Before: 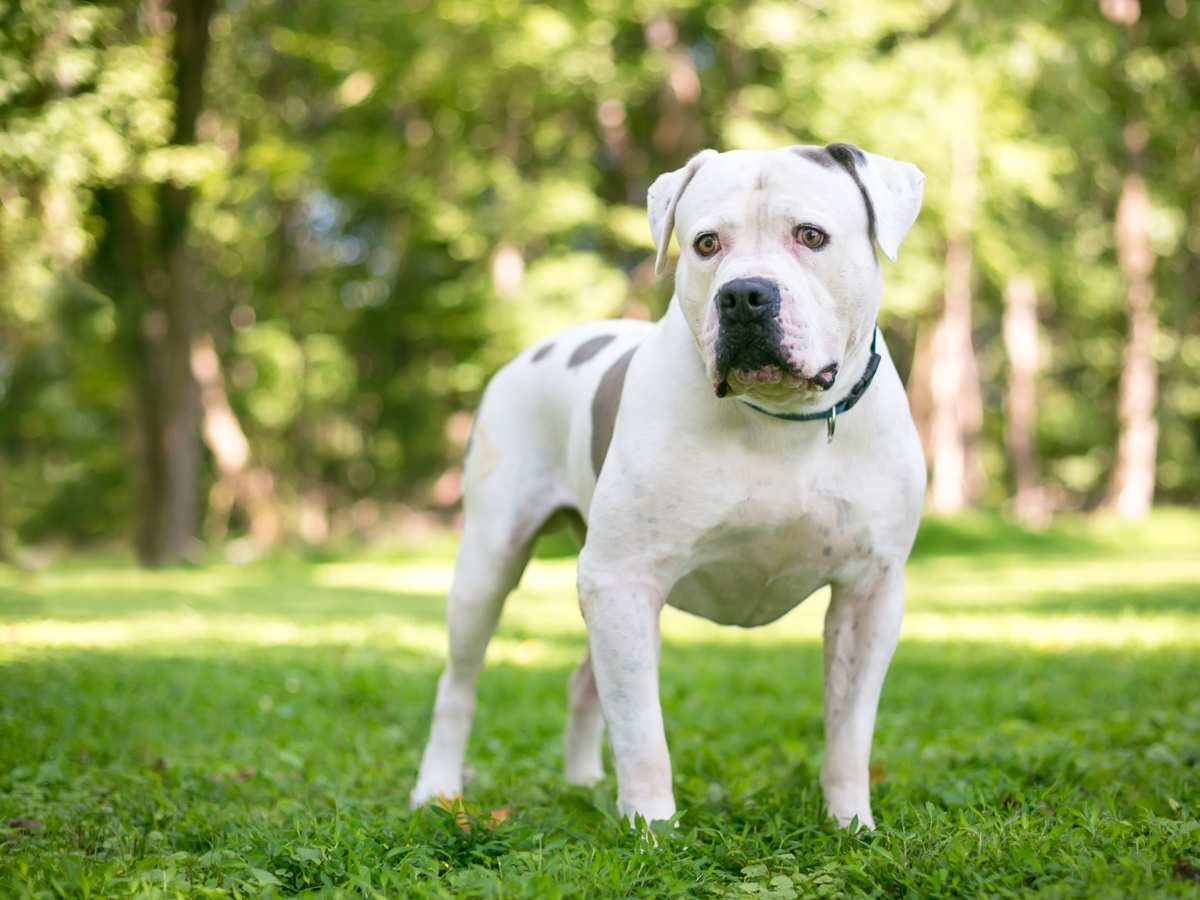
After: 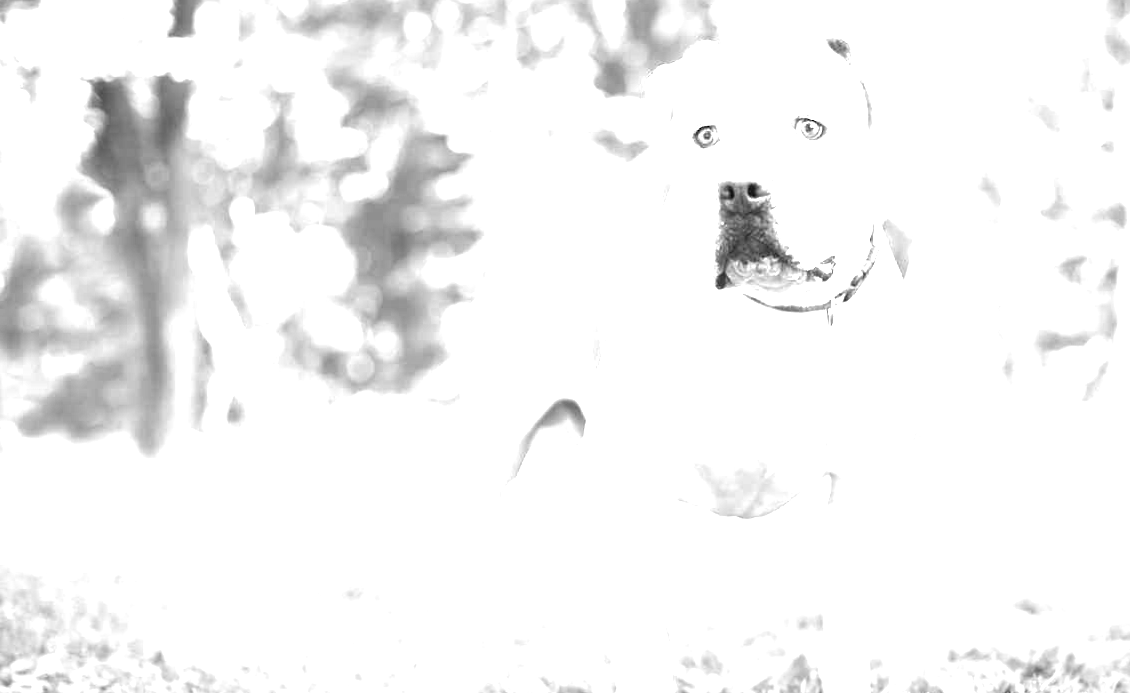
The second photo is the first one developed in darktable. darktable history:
exposure: exposure 2.944 EV, compensate exposure bias true, compensate highlight preservation false
crop and rotate: angle 0.078°, top 11.994%, right 5.65%, bottom 10.856%
color zones: curves: ch0 [(0, 0.613) (0.01, 0.613) (0.245, 0.448) (0.498, 0.529) (0.642, 0.665) (0.879, 0.777) (0.99, 0.613)]; ch1 [(0, 0) (0.143, 0) (0.286, 0) (0.429, 0) (0.571, 0) (0.714, 0) (0.857, 0)]
